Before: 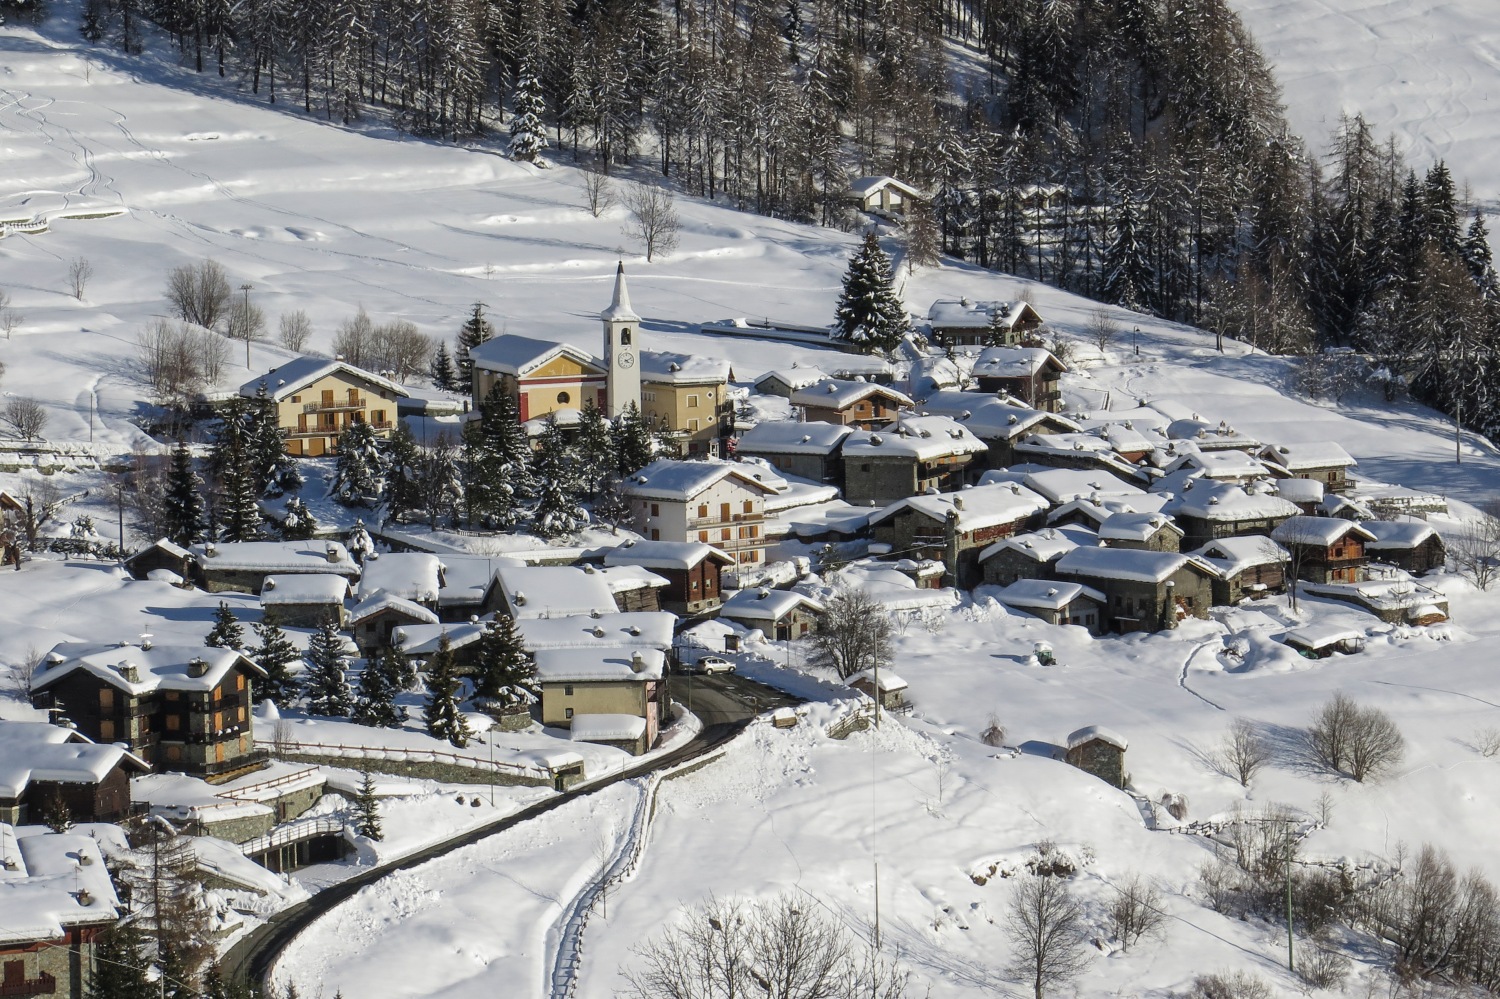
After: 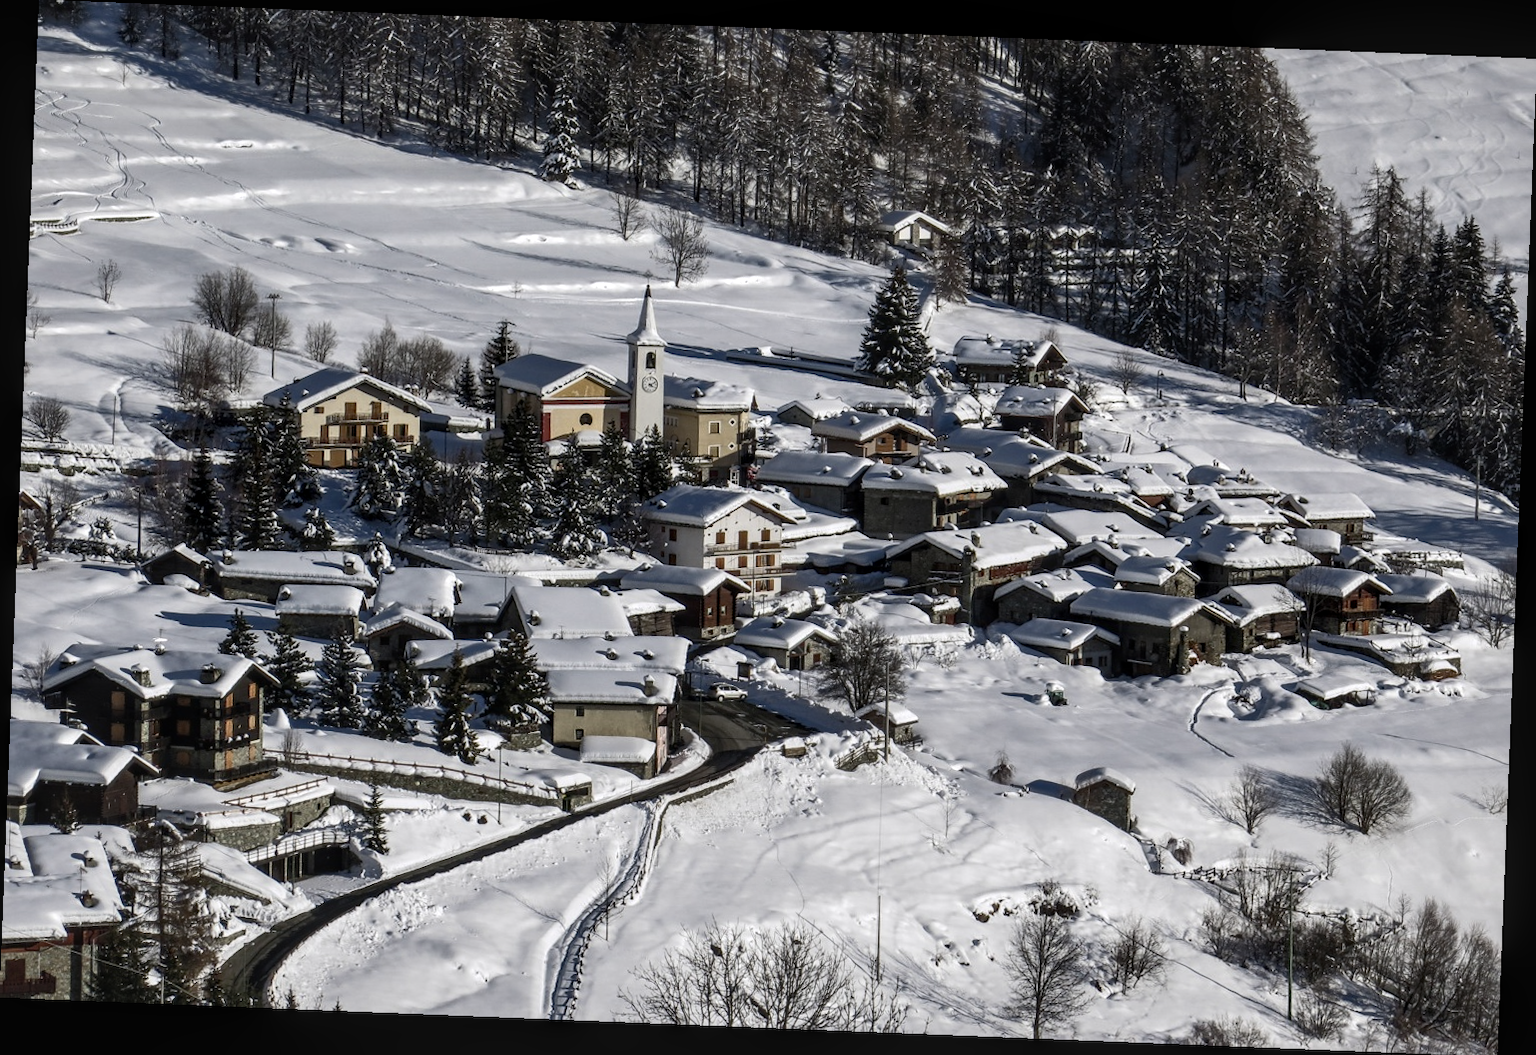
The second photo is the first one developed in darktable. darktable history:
color balance rgb: perceptual saturation grading › highlights -31.88%, perceptual saturation grading › mid-tones 5.8%, perceptual saturation grading › shadows 18.12%, perceptual brilliance grading › highlights 3.62%, perceptual brilliance grading › mid-tones -18.12%, perceptual brilliance grading › shadows -41.3%
local contrast: on, module defaults
rotate and perspective: rotation 2.27°, automatic cropping off
white balance: red 1.004, blue 1.024
